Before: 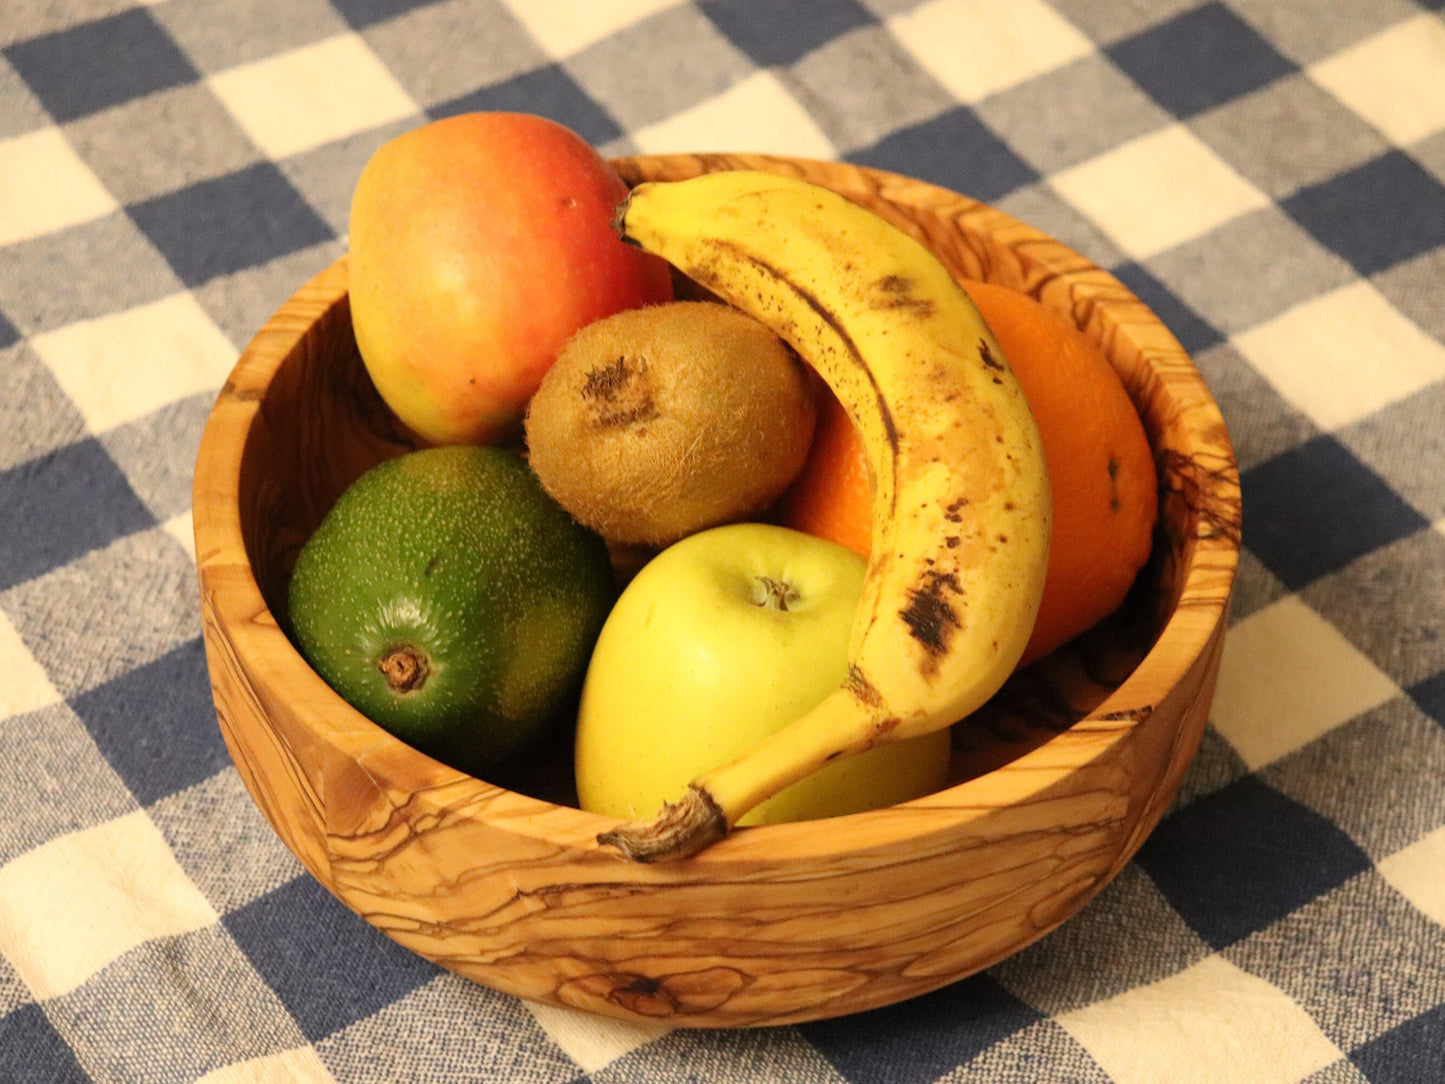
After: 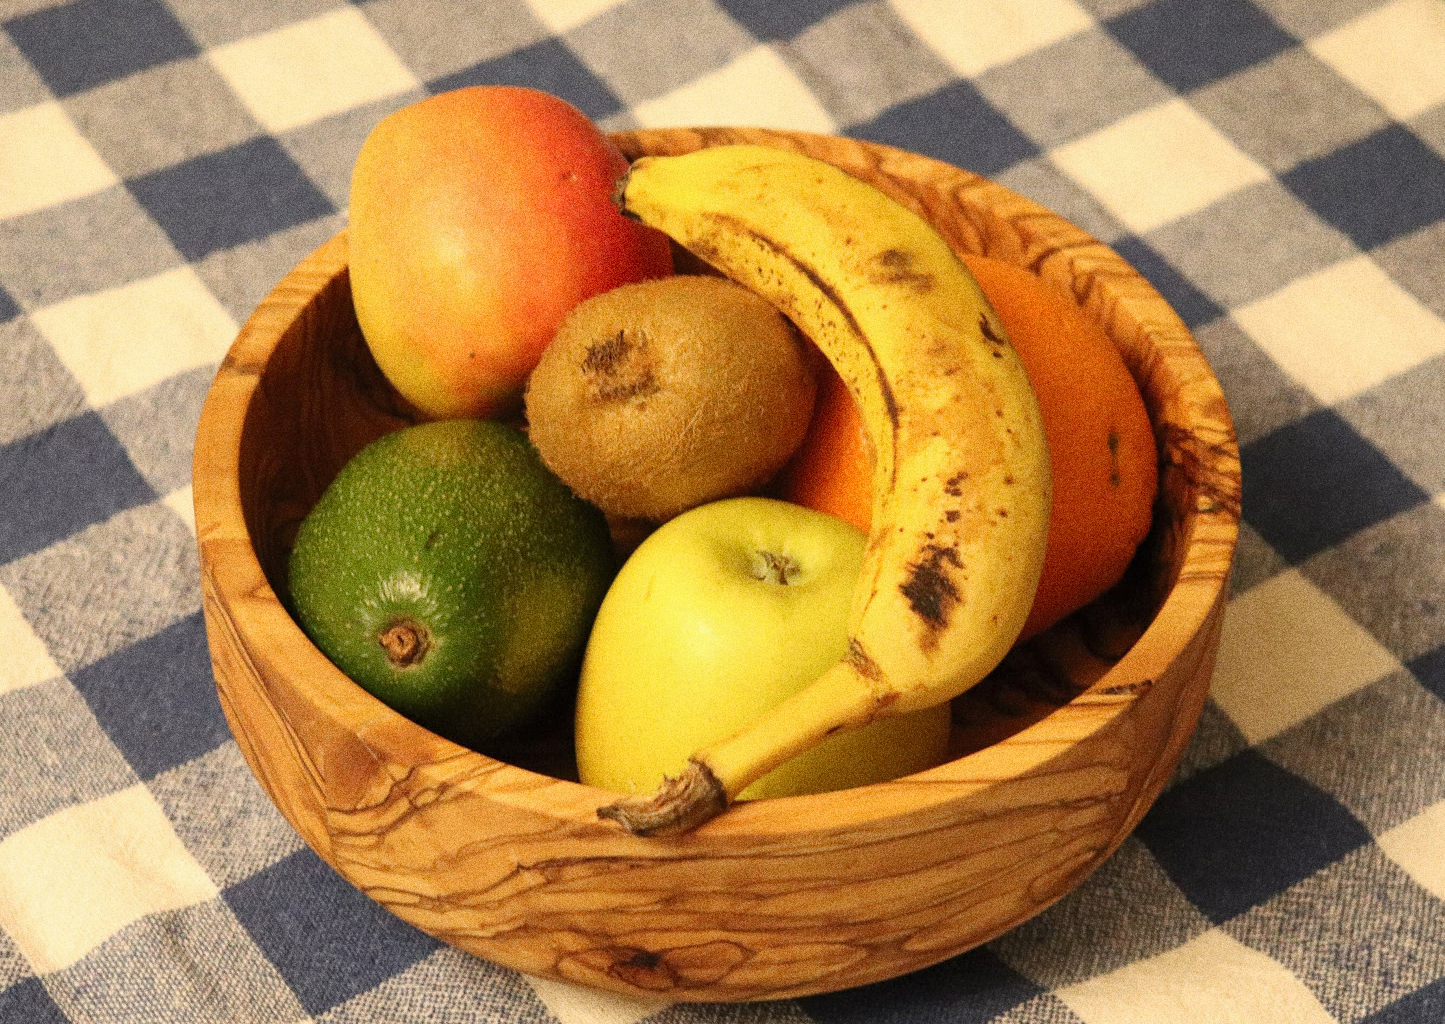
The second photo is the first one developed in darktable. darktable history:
grain: strength 49.07%
crop and rotate: top 2.479%, bottom 3.018%
tone equalizer: -7 EV 0.18 EV, -6 EV 0.12 EV, -5 EV 0.08 EV, -4 EV 0.04 EV, -2 EV -0.02 EV, -1 EV -0.04 EV, +0 EV -0.06 EV, luminance estimator HSV value / RGB max
